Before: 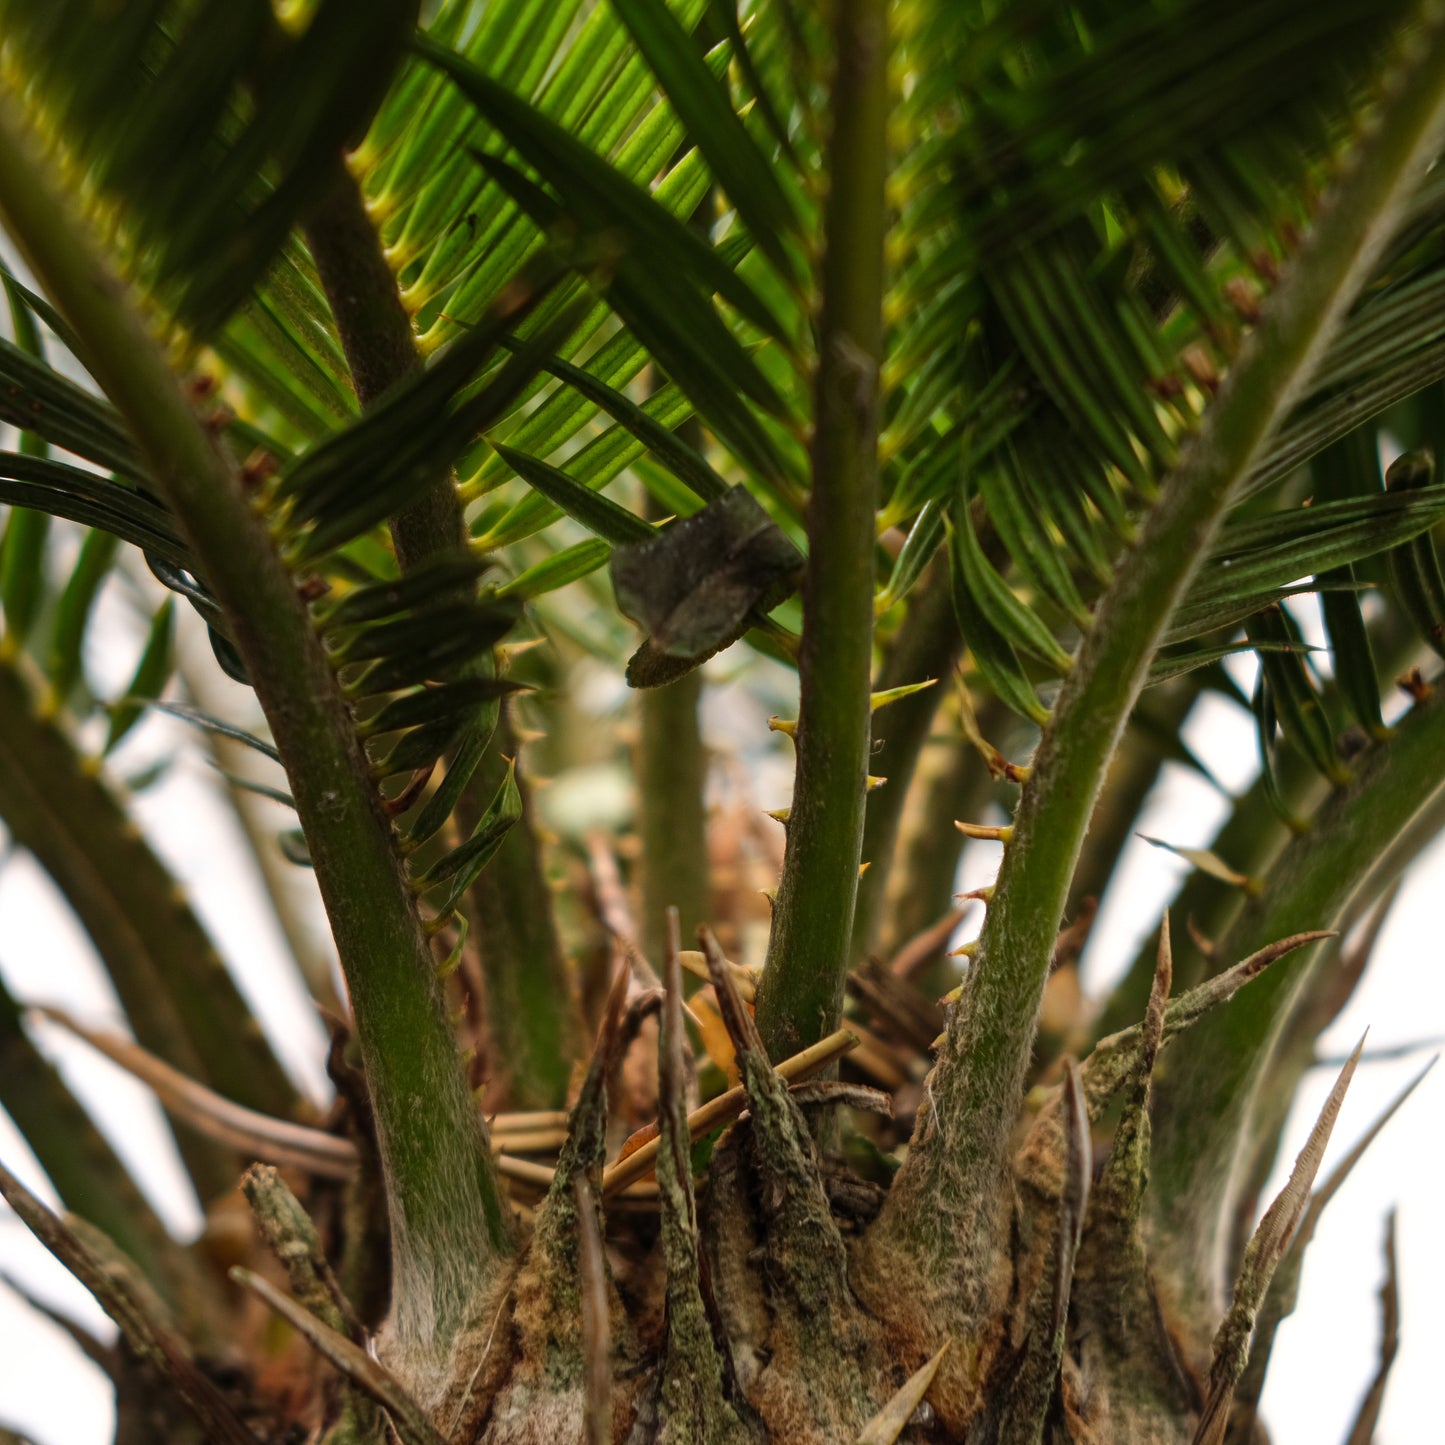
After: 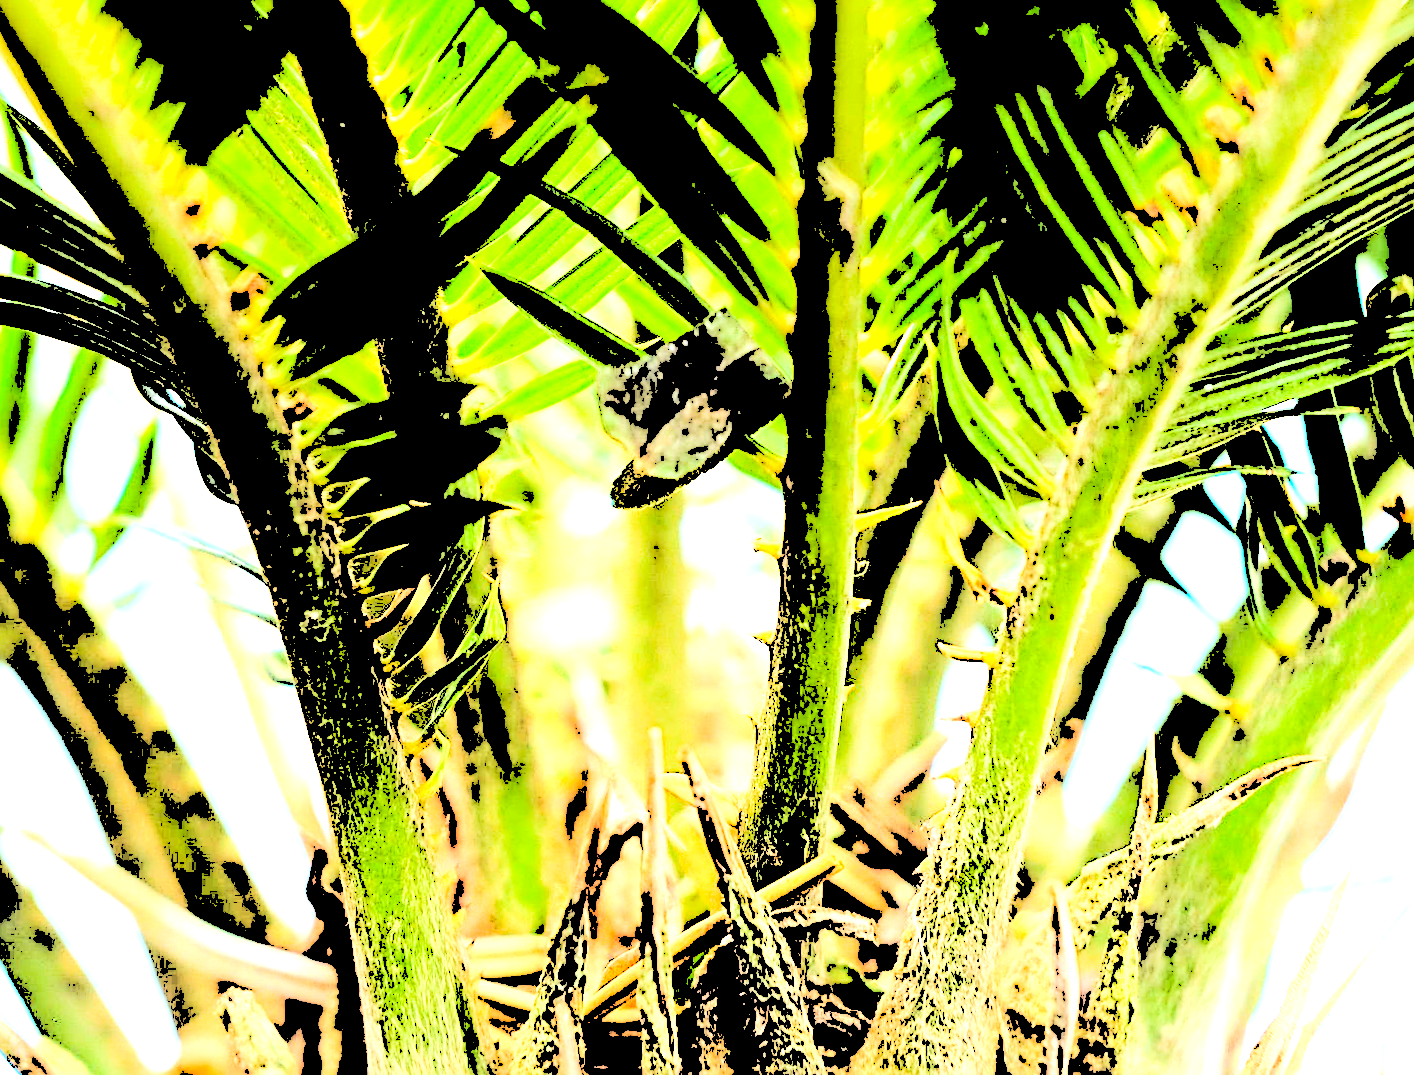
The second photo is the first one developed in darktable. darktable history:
white balance: red 0.924, blue 1.095
crop: top 11.038%, bottom 13.962%
sharpen: radius 2.676, amount 0.669
exposure: black level correction 0, exposure 0.9 EV, compensate highlight preservation false
rotate and perspective: rotation 0.226°, lens shift (vertical) -0.042, crop left 0.023, crop right 0.982, crop top 0.006, crop bottom 0.994
levels: levels [0.246, 0.246, 0.506]
